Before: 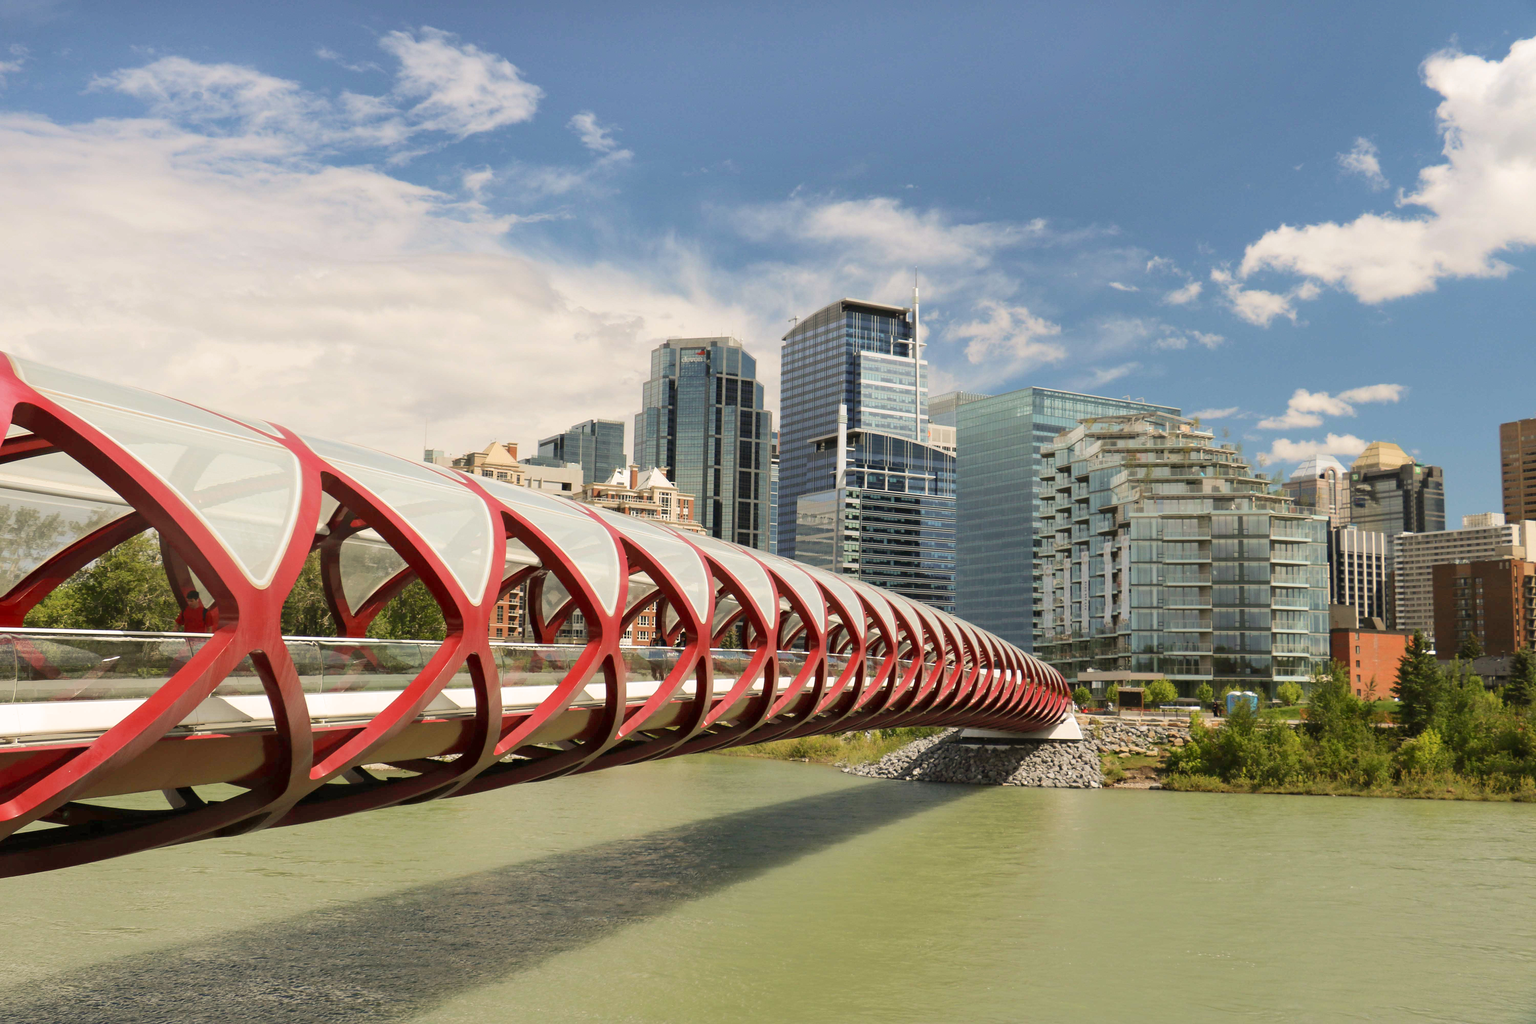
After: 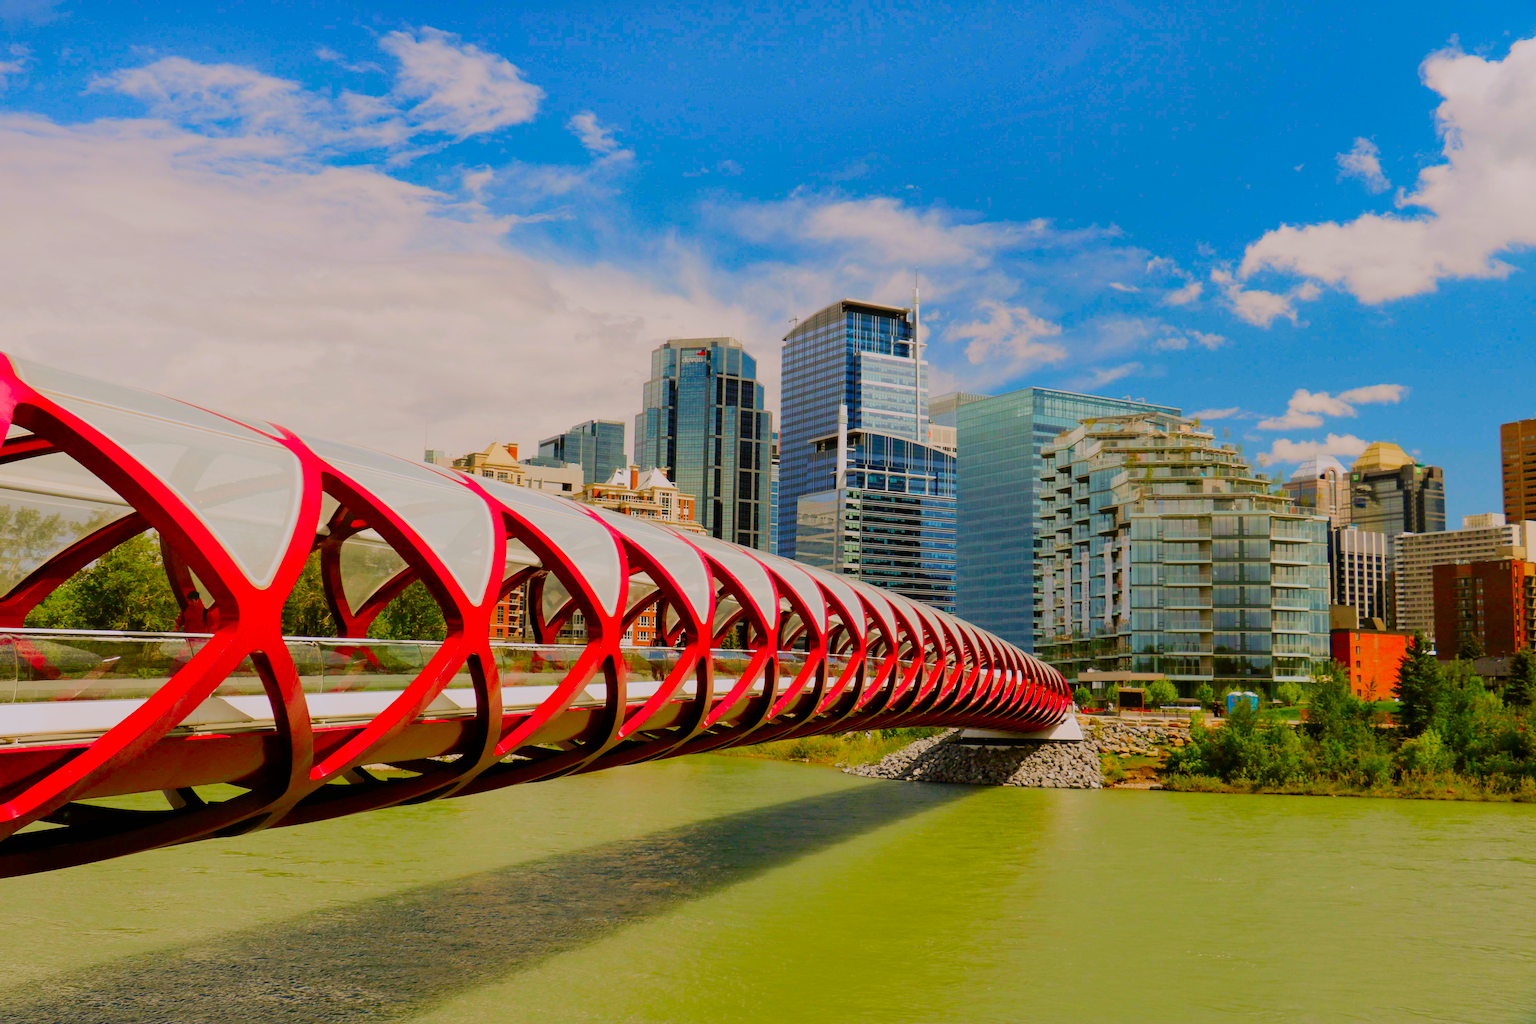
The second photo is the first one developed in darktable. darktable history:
exposure: exposure -0.244 EV, compensate highlight preservation false
color correction: highlights a* 1.7, highlights b* -1.81, saturation 2.44
filmic rgb: black relative exposure -7.65 EV, white relative exposure 4.56 EV, hardness 3.61, add noise in highlights 0.001, preserve chrominance no, color science v3 (2019), use custom middle-gray values true, contrast in highlights soft
